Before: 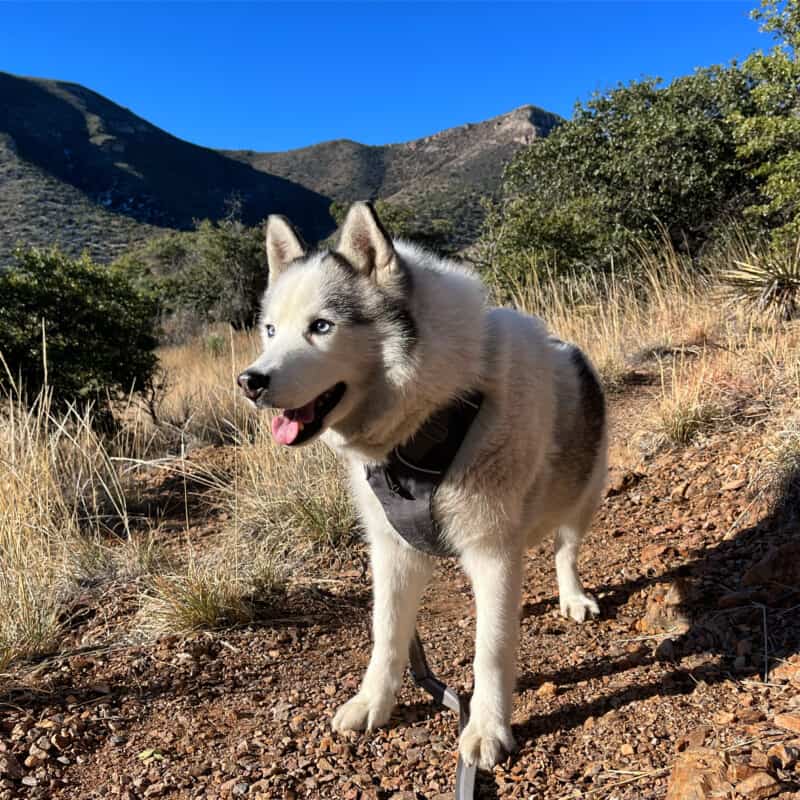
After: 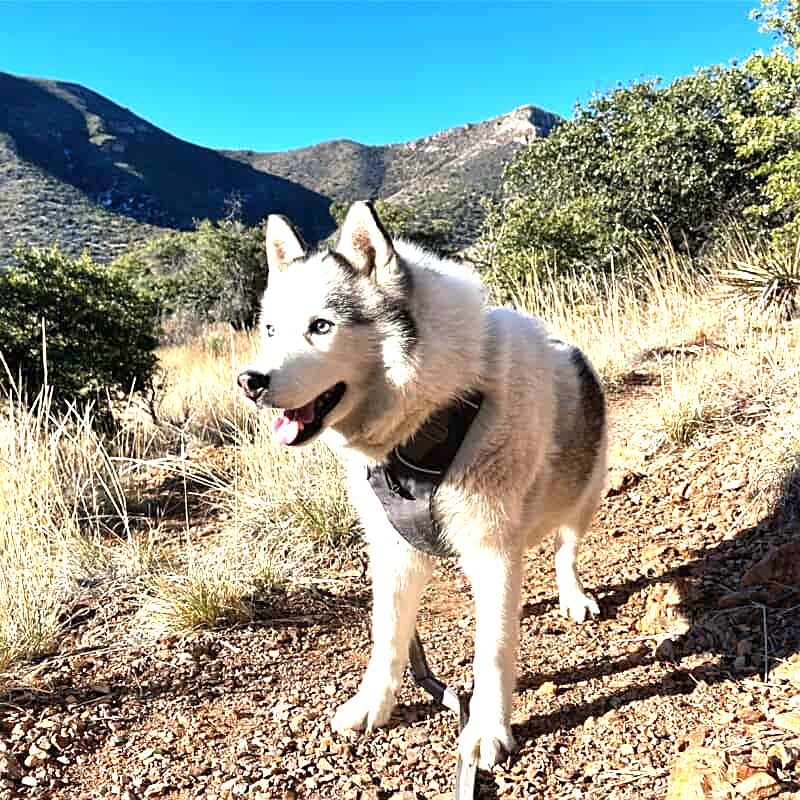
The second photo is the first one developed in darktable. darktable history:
sharpen: on, module defaults
exposure: black level correction 0, exposure 1.47 EV, compensate highlight preservation false
